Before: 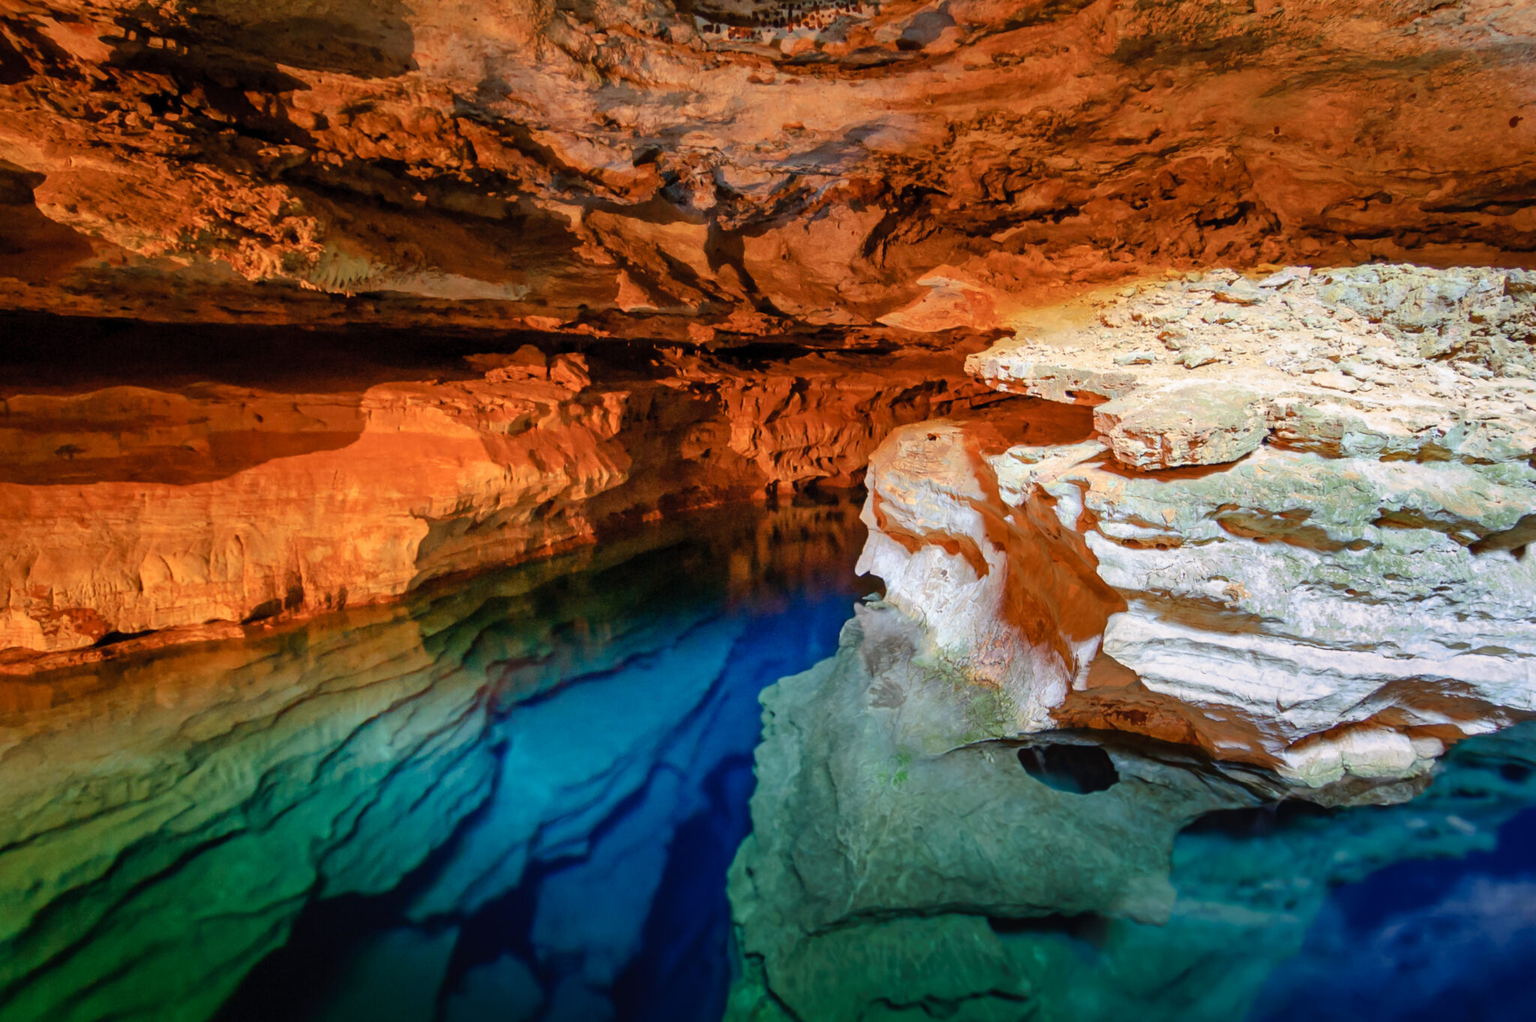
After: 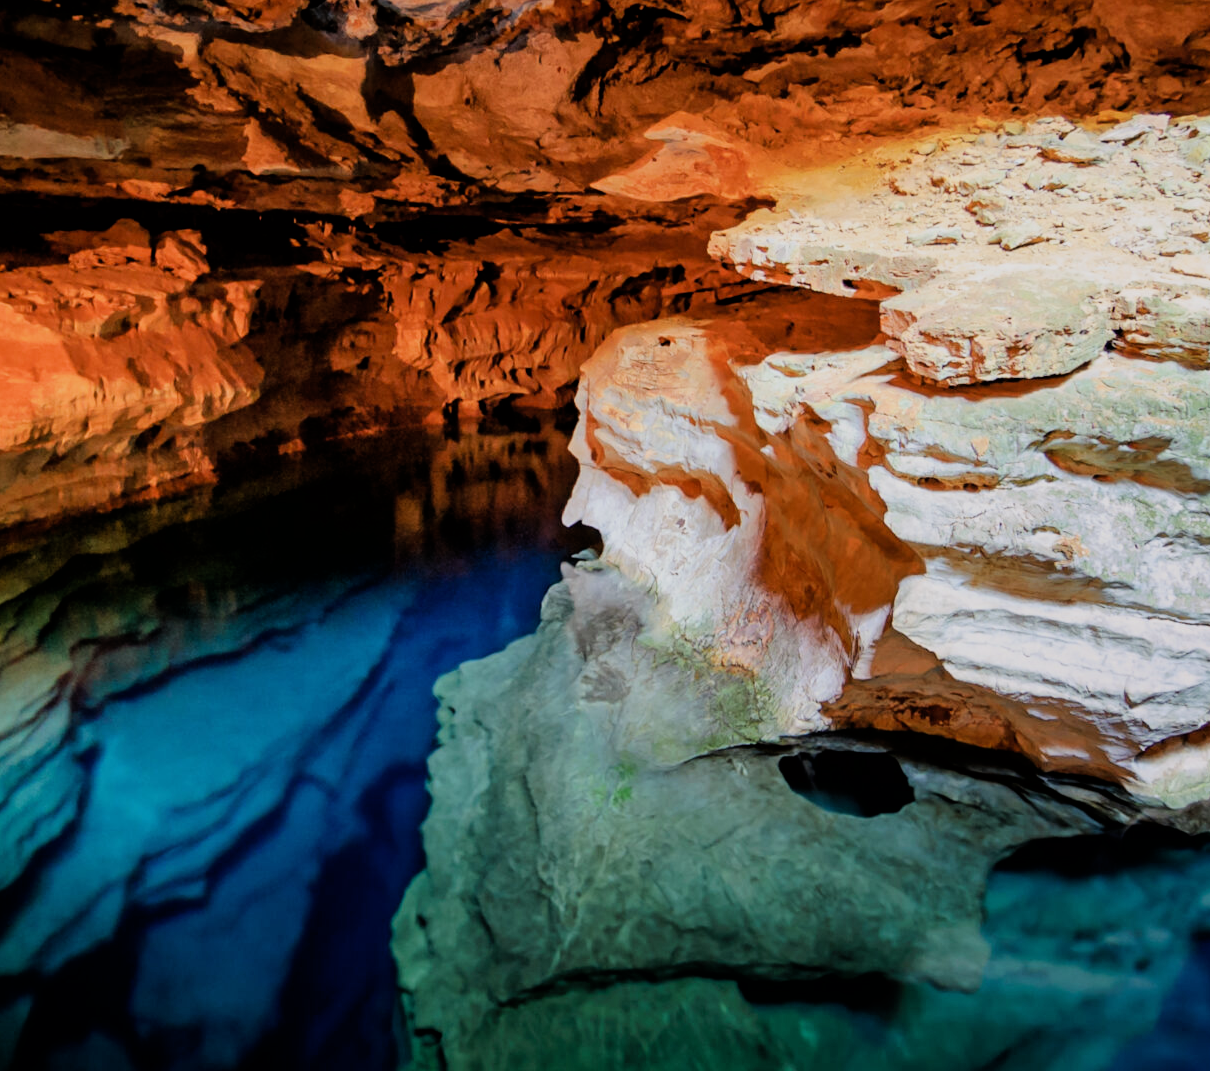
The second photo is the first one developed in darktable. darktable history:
filmic rgb: black relative exposure -5 EV, hardness 2.88, contrast 1.2, highlights saturation mix -30%
crop and rotate: left 28.256%, top 17.734%, right 12.656%, bottom 3.573%
